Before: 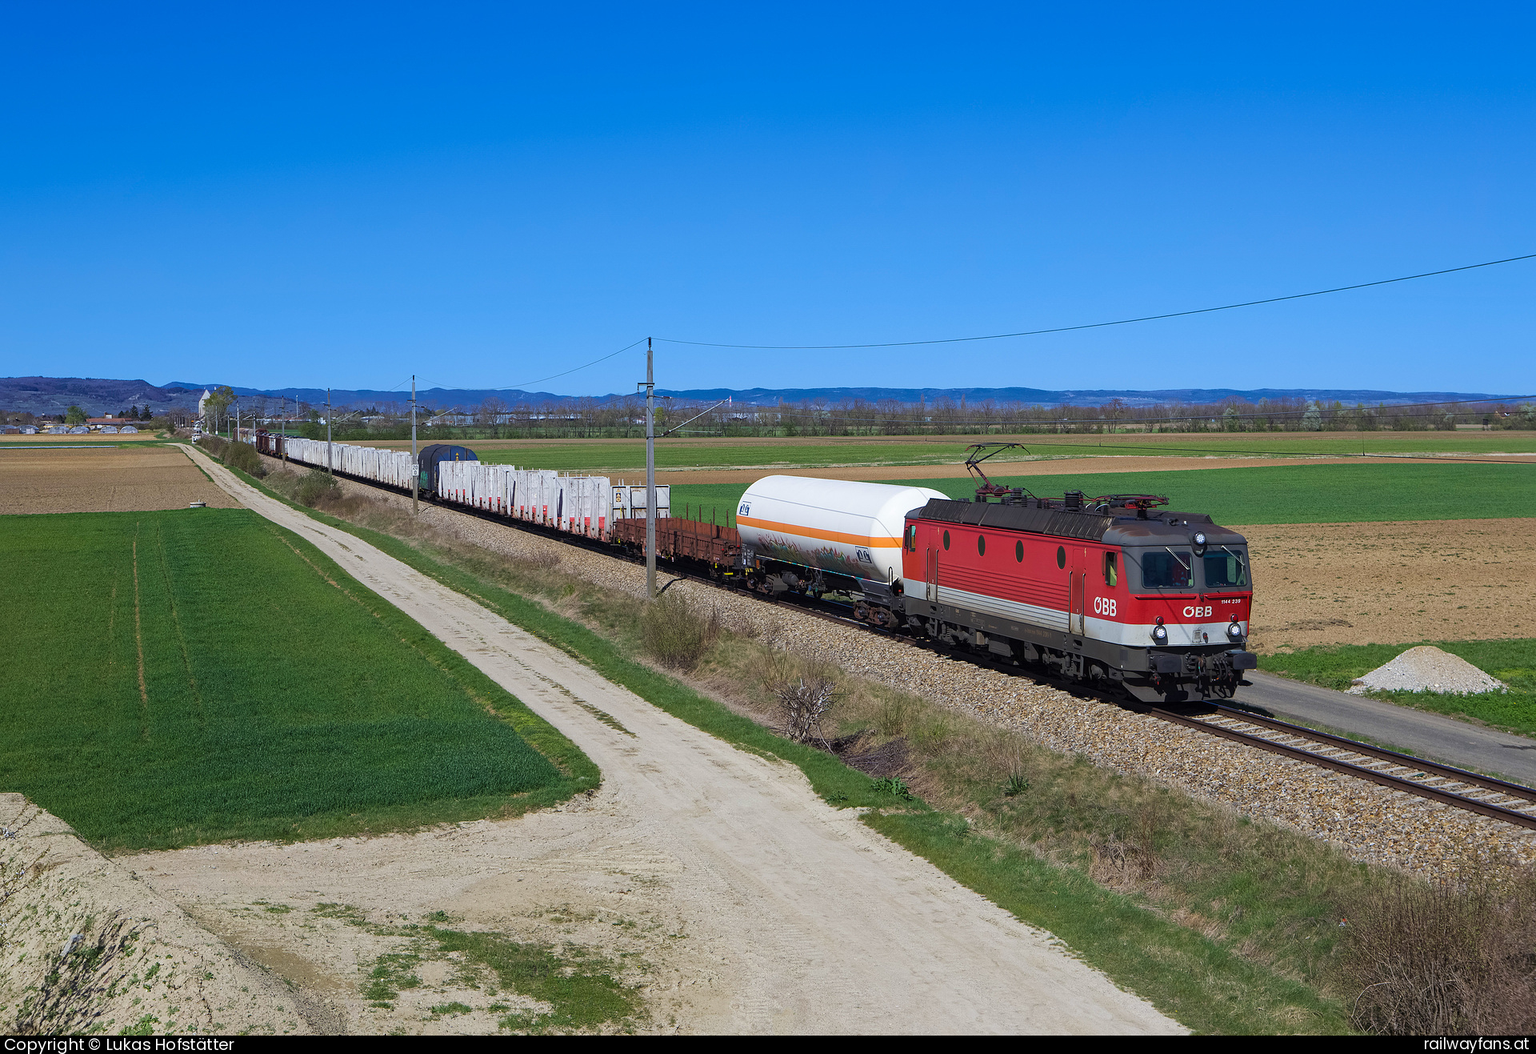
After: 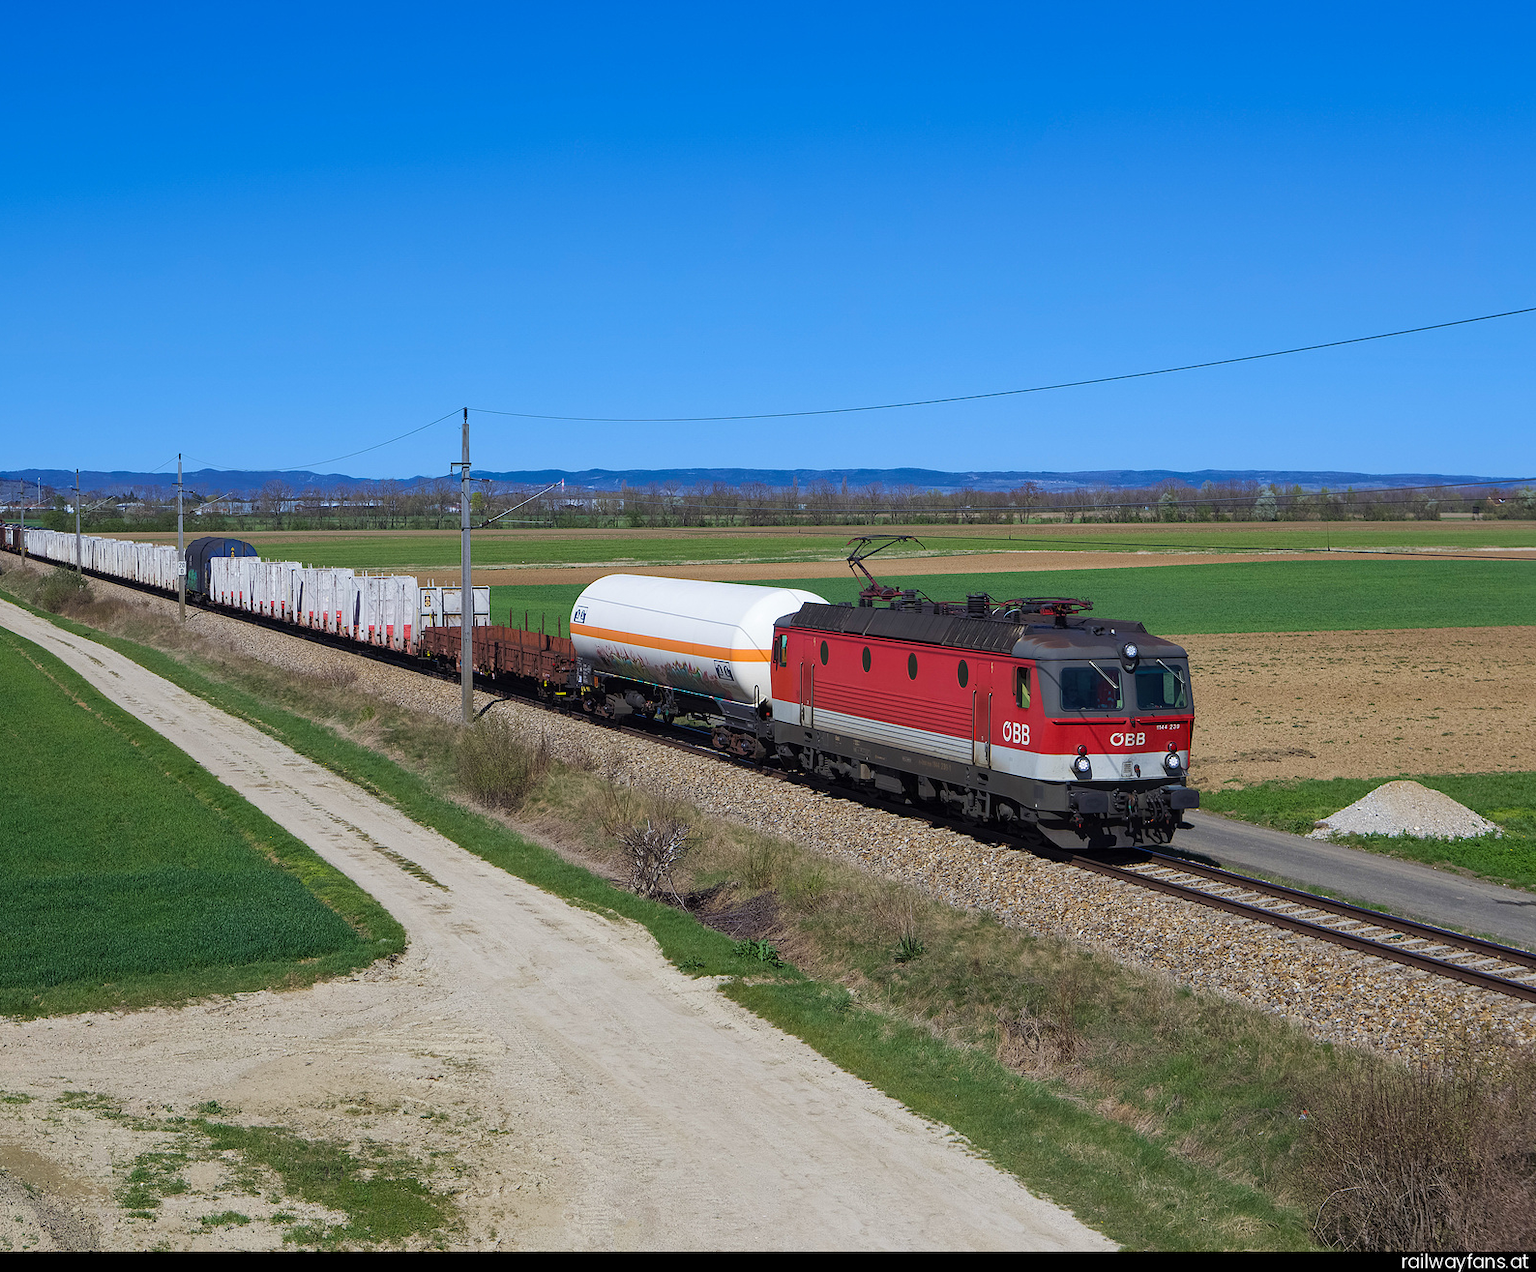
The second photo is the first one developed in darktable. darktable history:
crop: left 17.289%, bottom 0.044%
